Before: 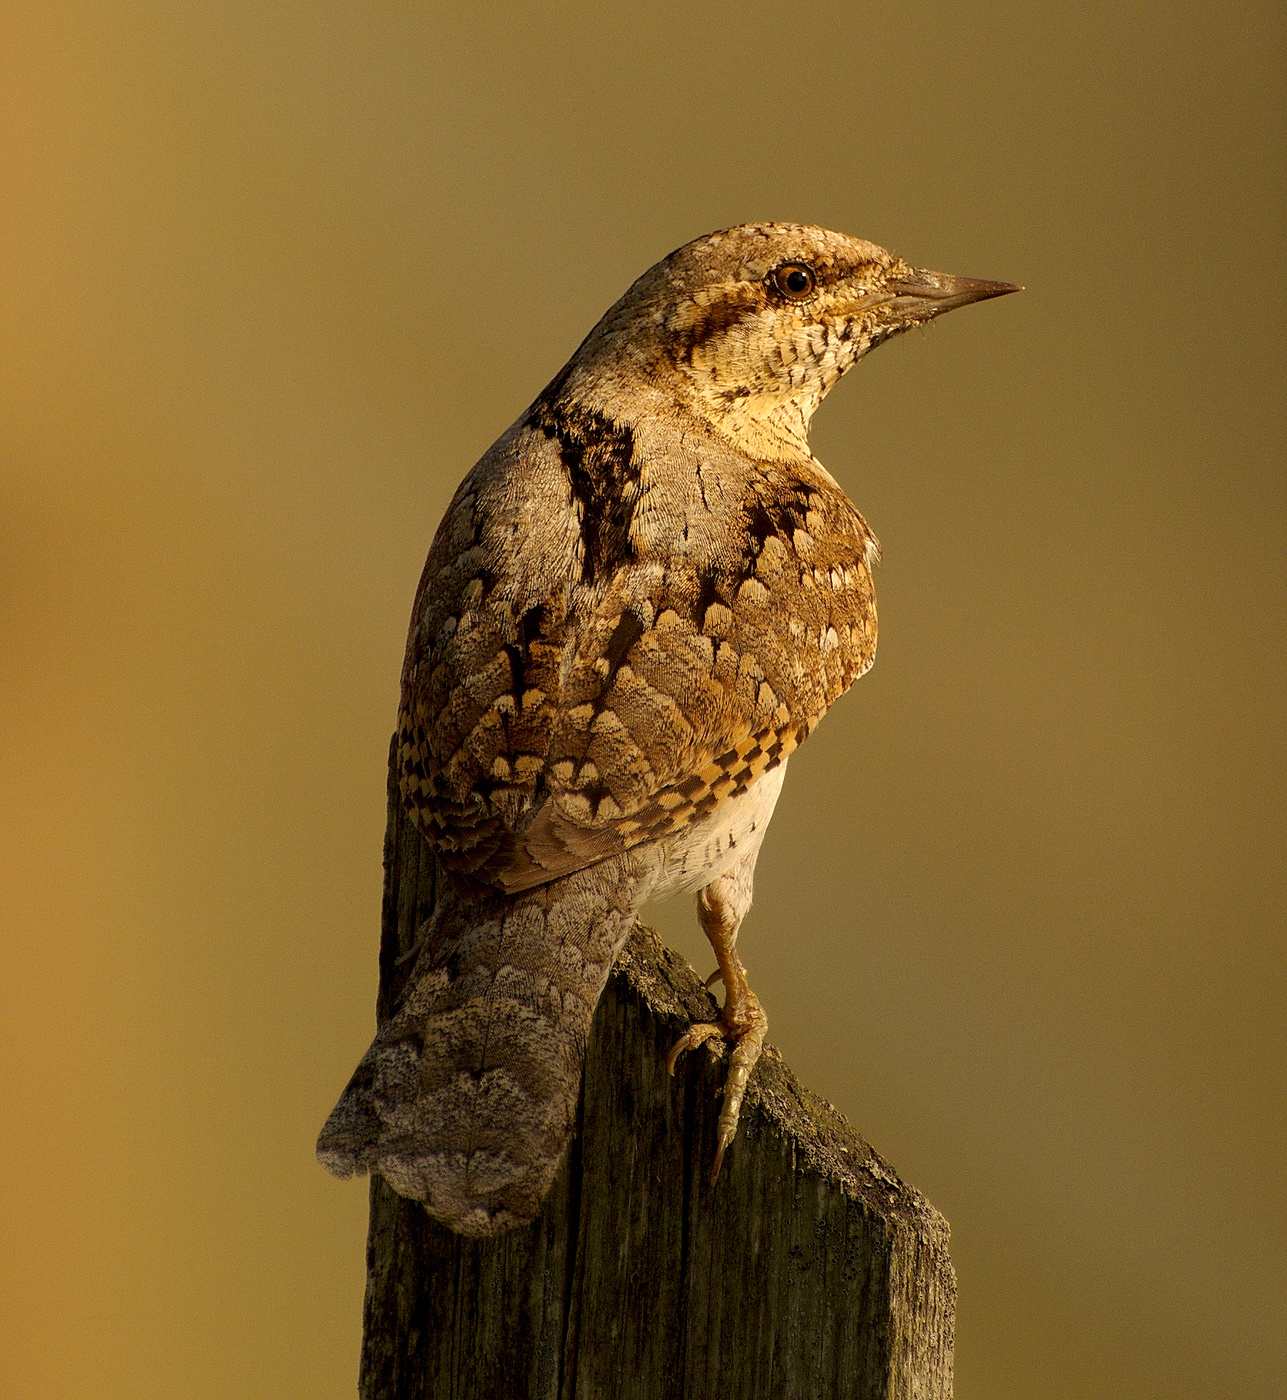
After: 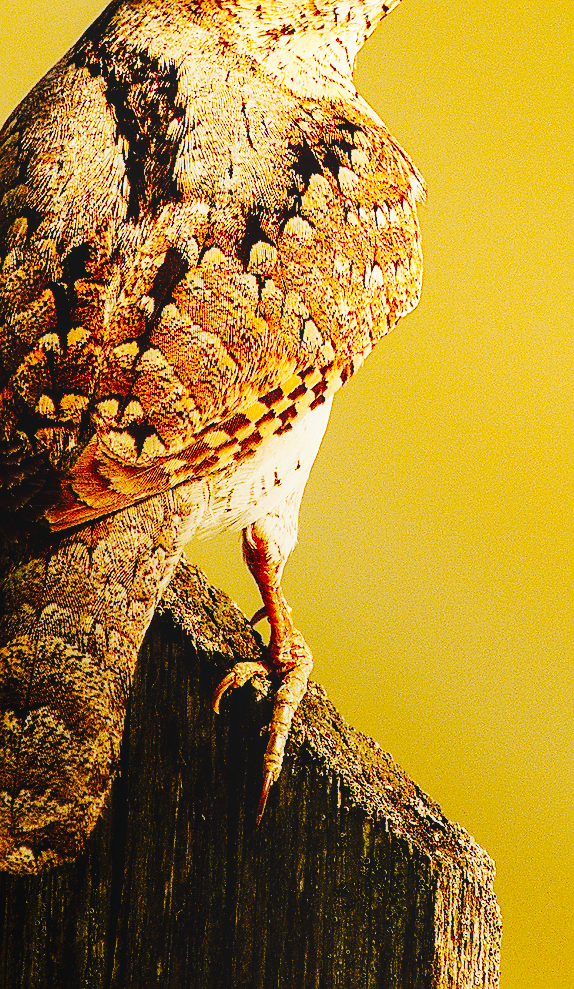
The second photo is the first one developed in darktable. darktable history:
crop: left 35.391%, top 25.921%, right 19.974%, bottom 3.435%
local contrast: detail 109%
tone curve: curves: ch0 [(0, 0) (0.003, 0.003) (0.011, 0.009) (0.025, 0.018) (0.044, 0.027) (0.069, 0.034) (0.1, 0.043) (0.136, 0.056) (0.177, 0.084) (0.224, 0.138) (0.277, 0.203) (0.335, 0.329) (0.399, 0.451) (0.468, 0.572) (0.543, 0.671) (0.623, 0.754) (0.709, 0.821) (0.801, 0.88) (0.898, 0.938) (1, 1)], preserve colors none
base curve: curves: ch0 [(0, 0.003) (0.001, 0.002) (0.006, 0.004) (0.02, 0.022) (0.048, 0.086) (0.094, 0.234) (0.162, 0.431) (0.258, 0.629) (0.385, 0.8) (0.548, 0.918) (0.751, 0.988) (1, 1)], preserve colors none
velvia: on, module defaults
sharpen: on, module defaults
